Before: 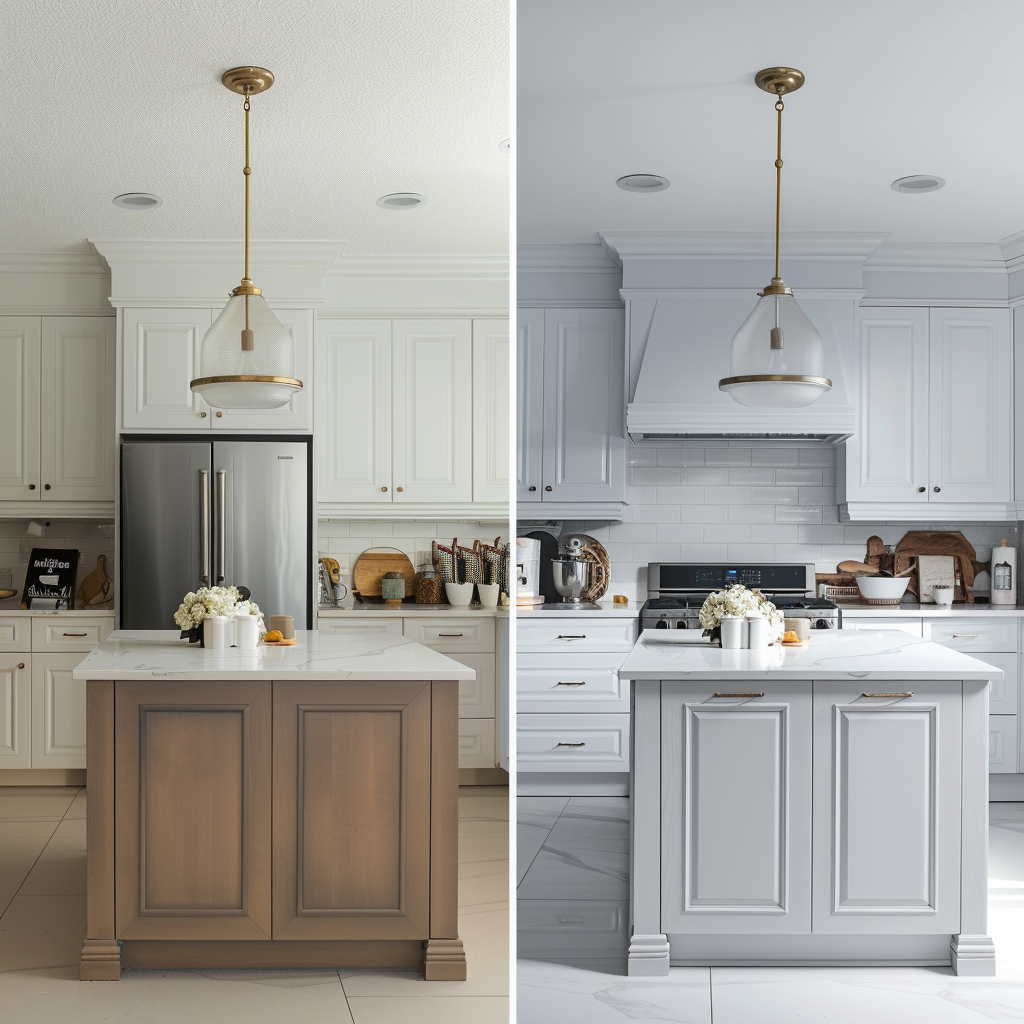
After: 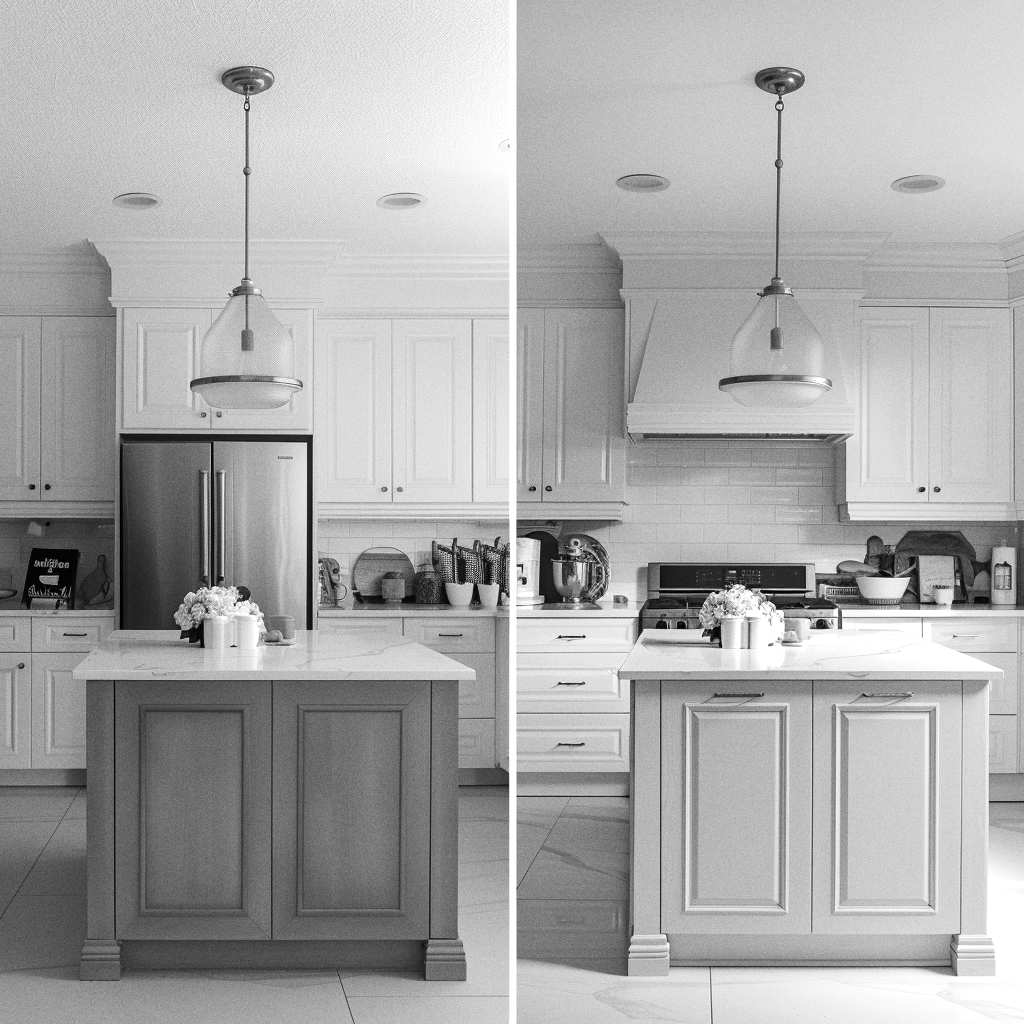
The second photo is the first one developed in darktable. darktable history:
monochrome: on, module defaults
color balance: contrast 8.5%, output saturation 105%
grain: coarseness 0.09 ISO
